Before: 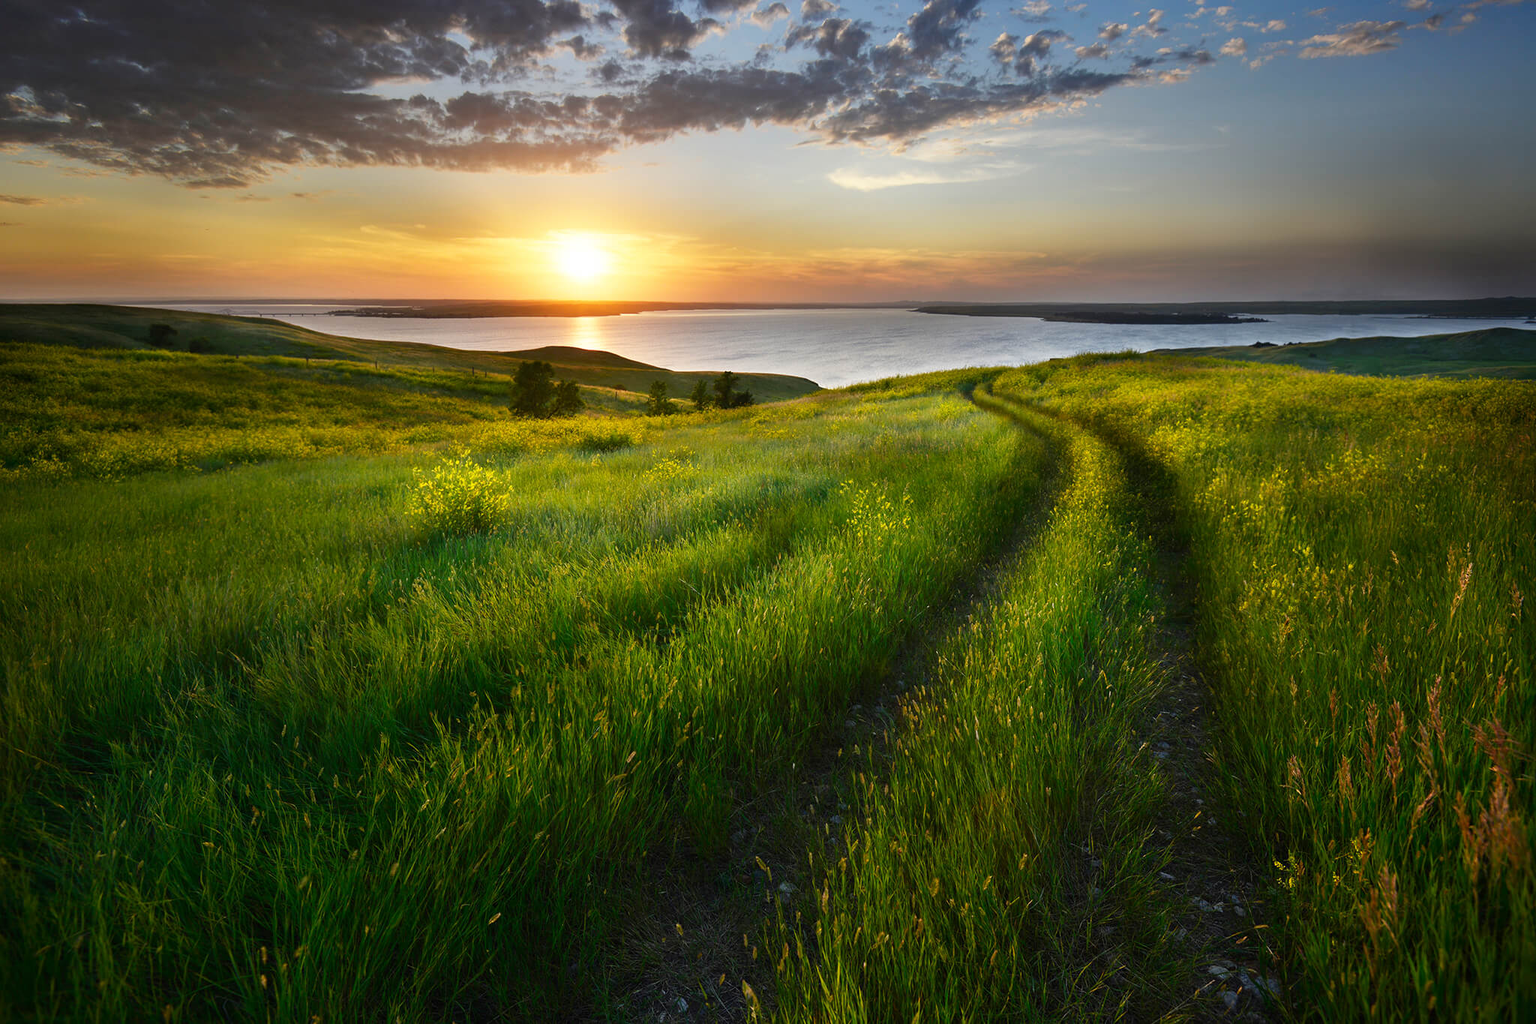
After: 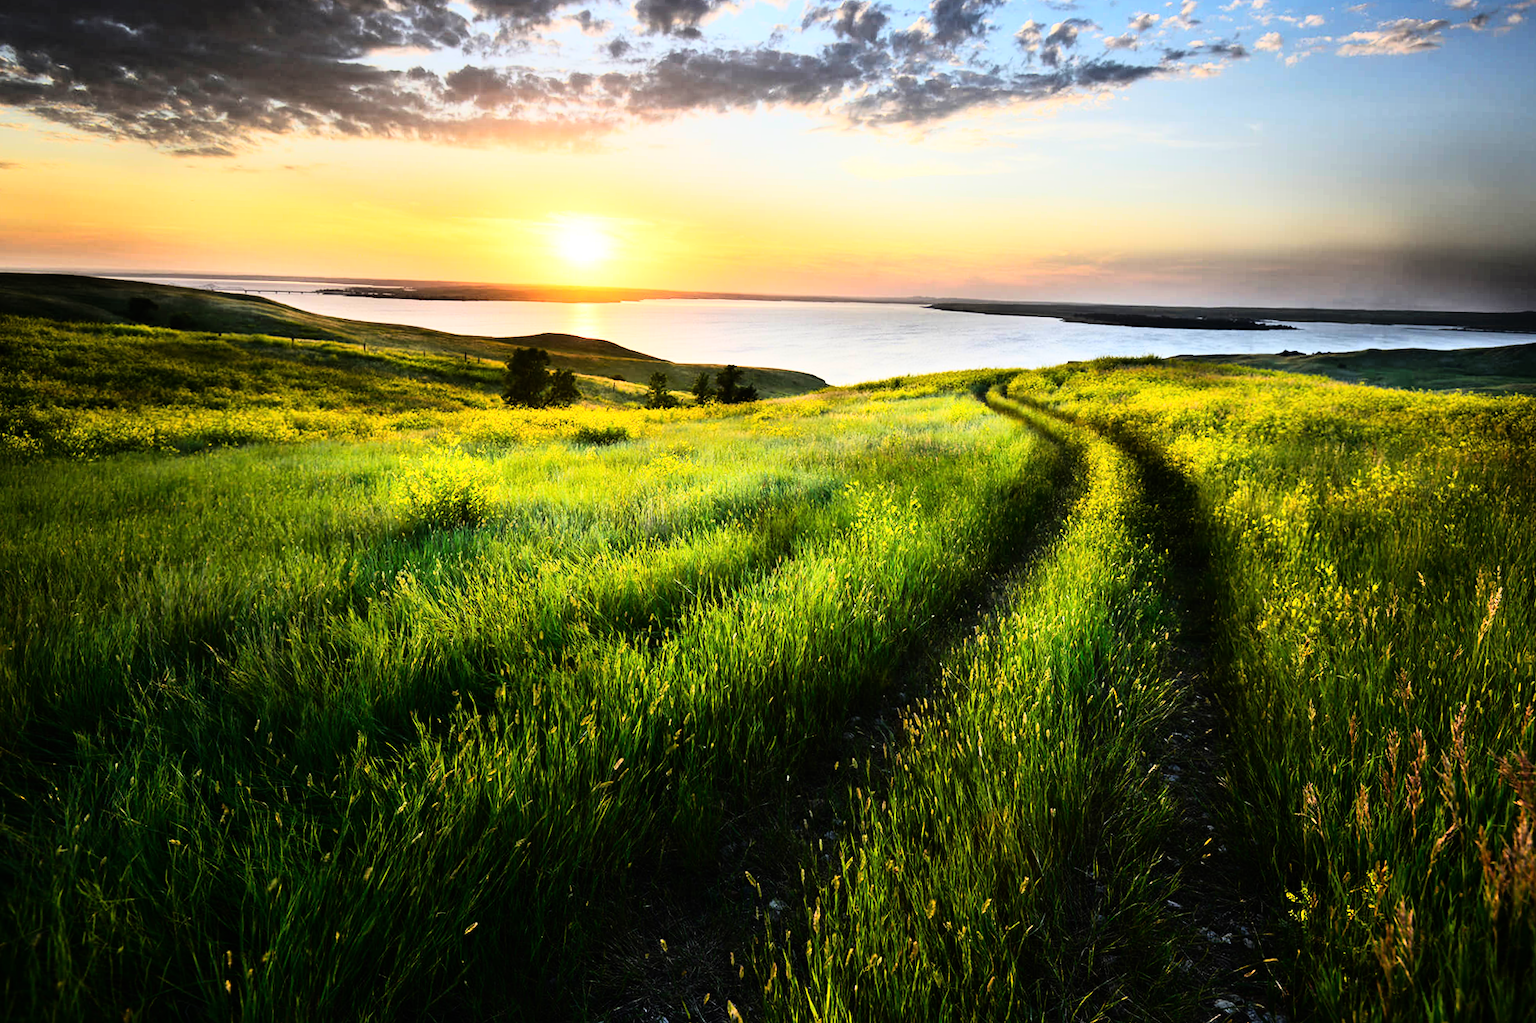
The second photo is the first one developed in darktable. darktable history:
crop and rotate: angle -1.69°
rgb curve: curves: ch0 [(0, 0) (0.21, 0.15) (0.24, 0.21) (0.5, 0.75) (0.75, 0.96) (0.89, 0.99) (1, 1)]; ch1 [(0, 0.02) (0.21, 0.13) (0.25, 0.2) (0.5, 0.67) (0.75, 0.9) (0.89, 0.97) (1, 1)]; ch2 [(0, 0.02) (0.21, 0.13) (0.25, 0.2) (0.5, 0.67) (0.75, 0.9) (0.89, 0.97) (1, 1)], compensate middle gray true
